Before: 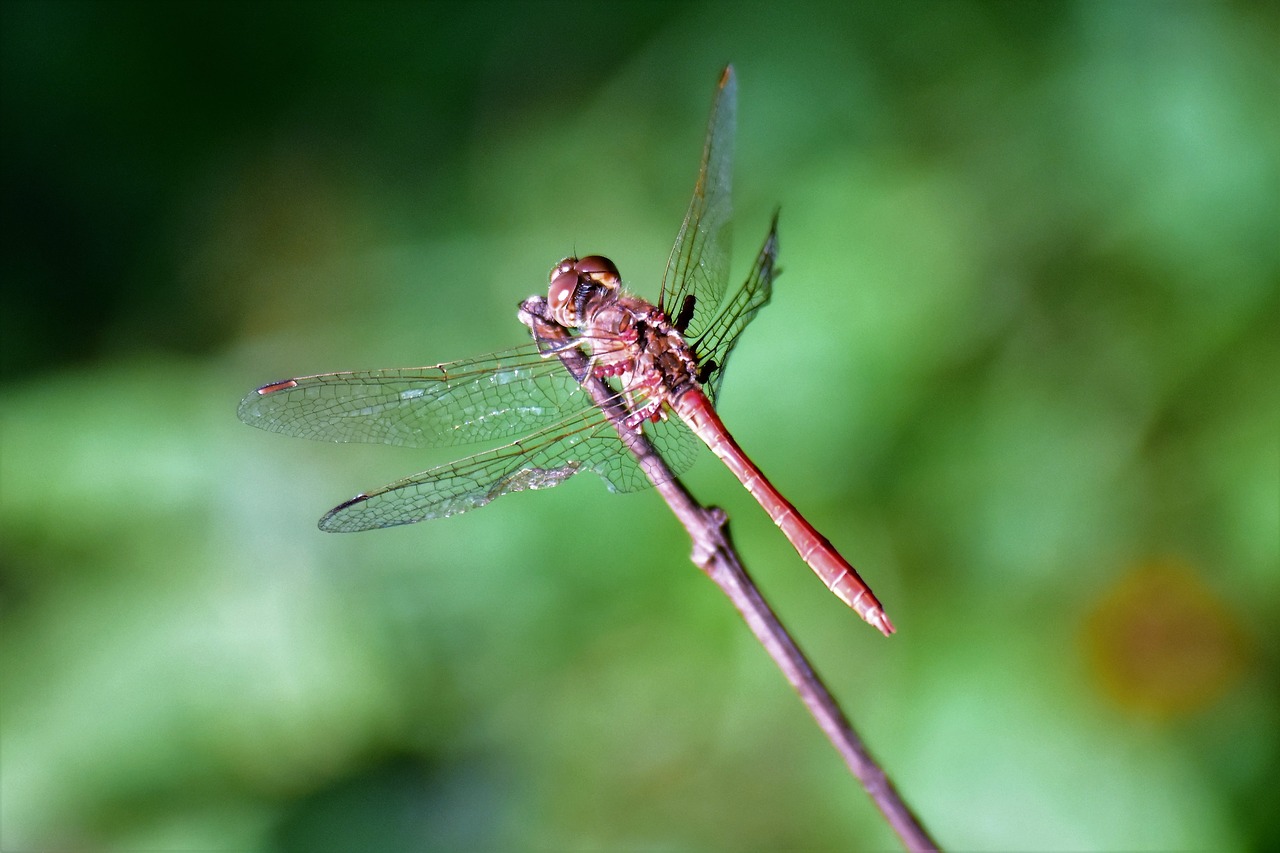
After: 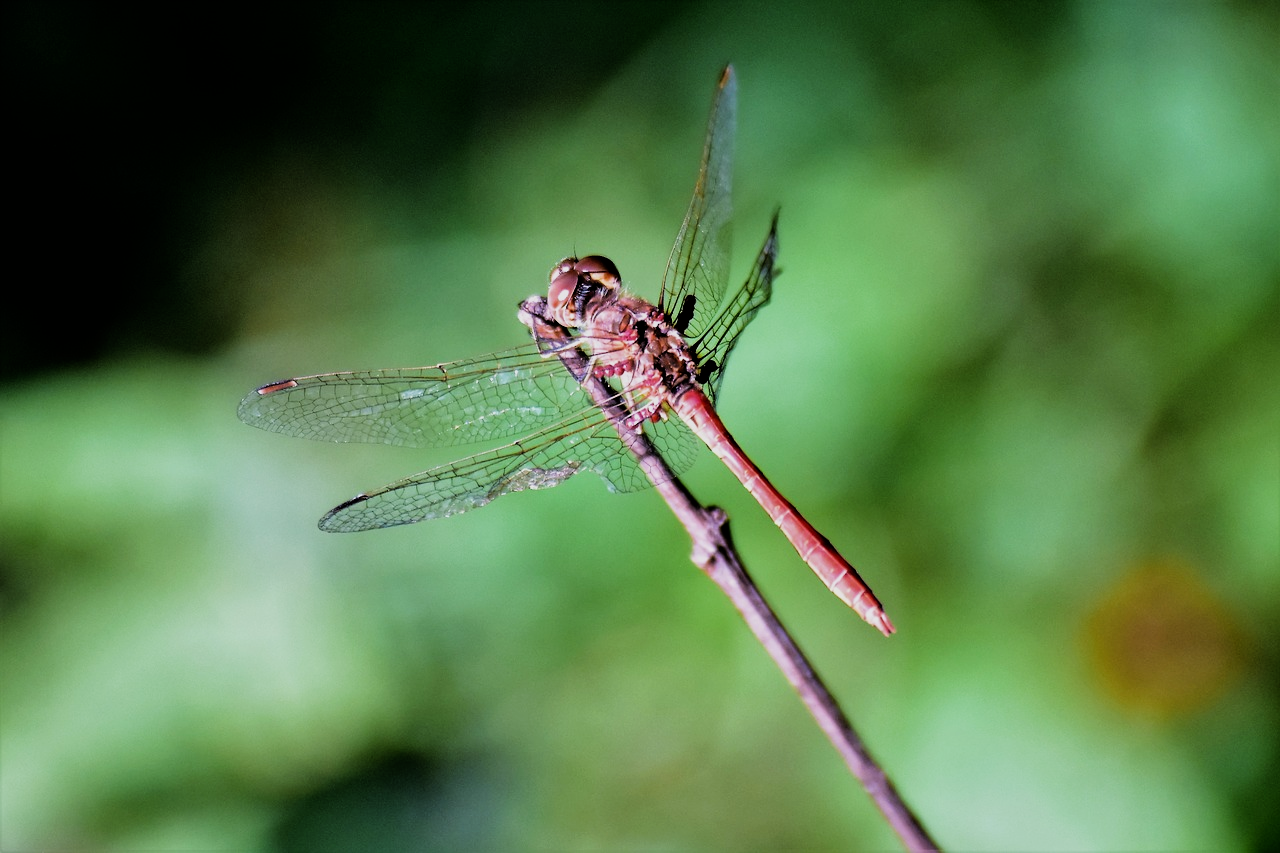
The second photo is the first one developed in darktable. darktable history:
filmic rgb: black relative exposure -5.04 EV, white relative exposure 3.99 EV, hardness 2.89, contrast 1.298, highlights saturation mix -10.97%
